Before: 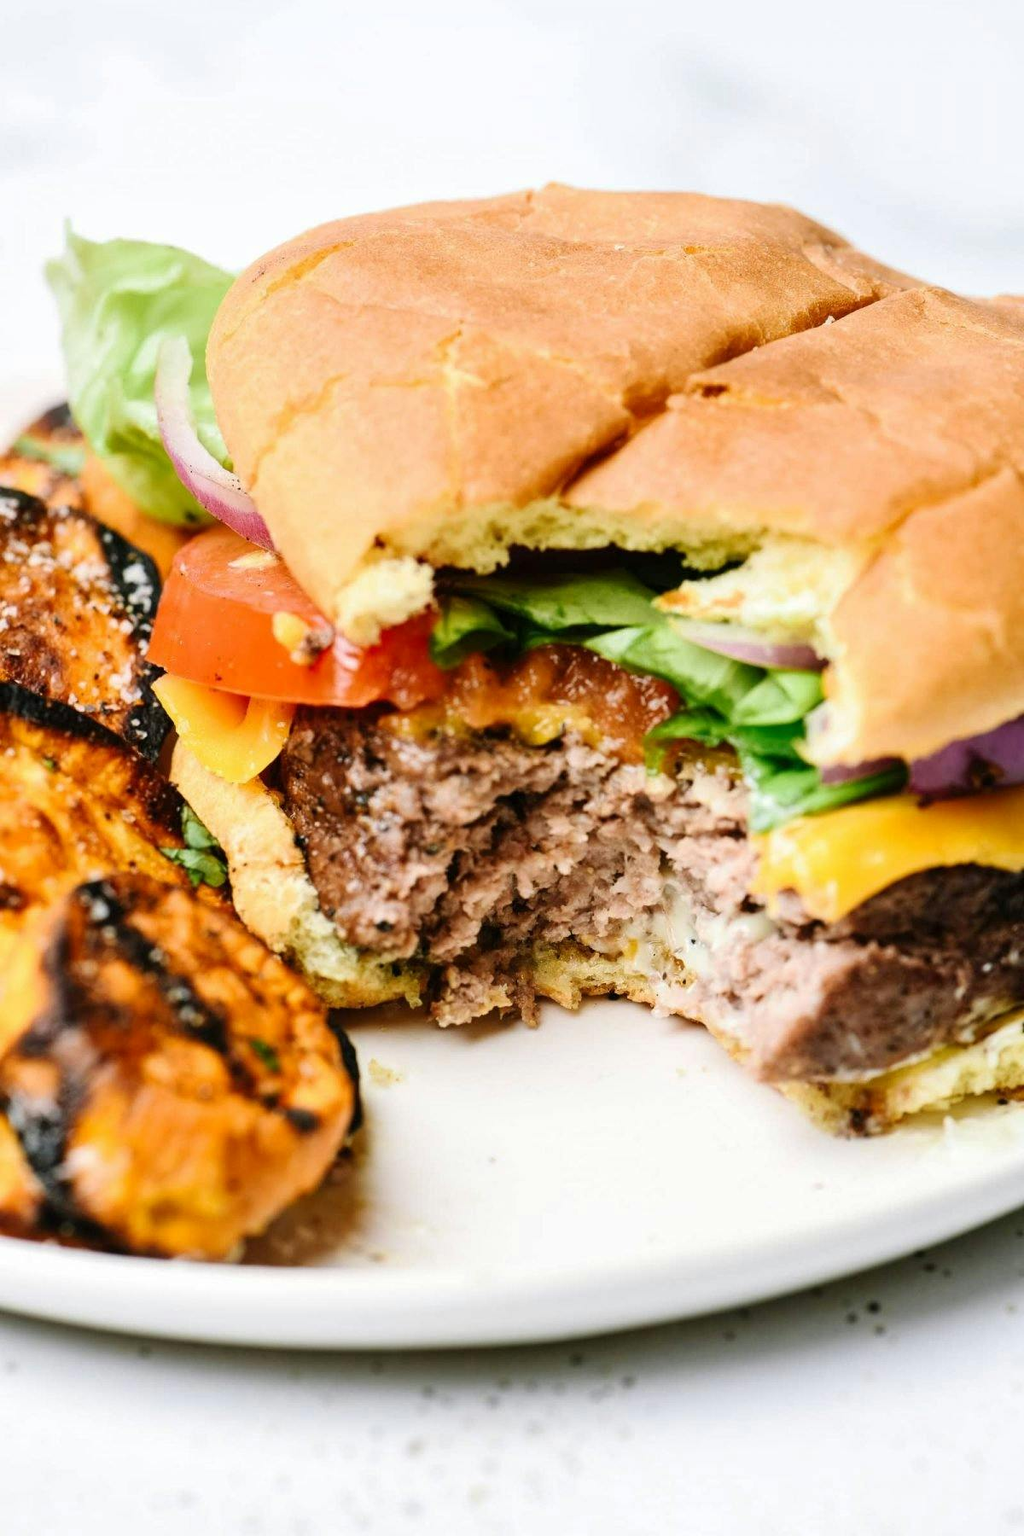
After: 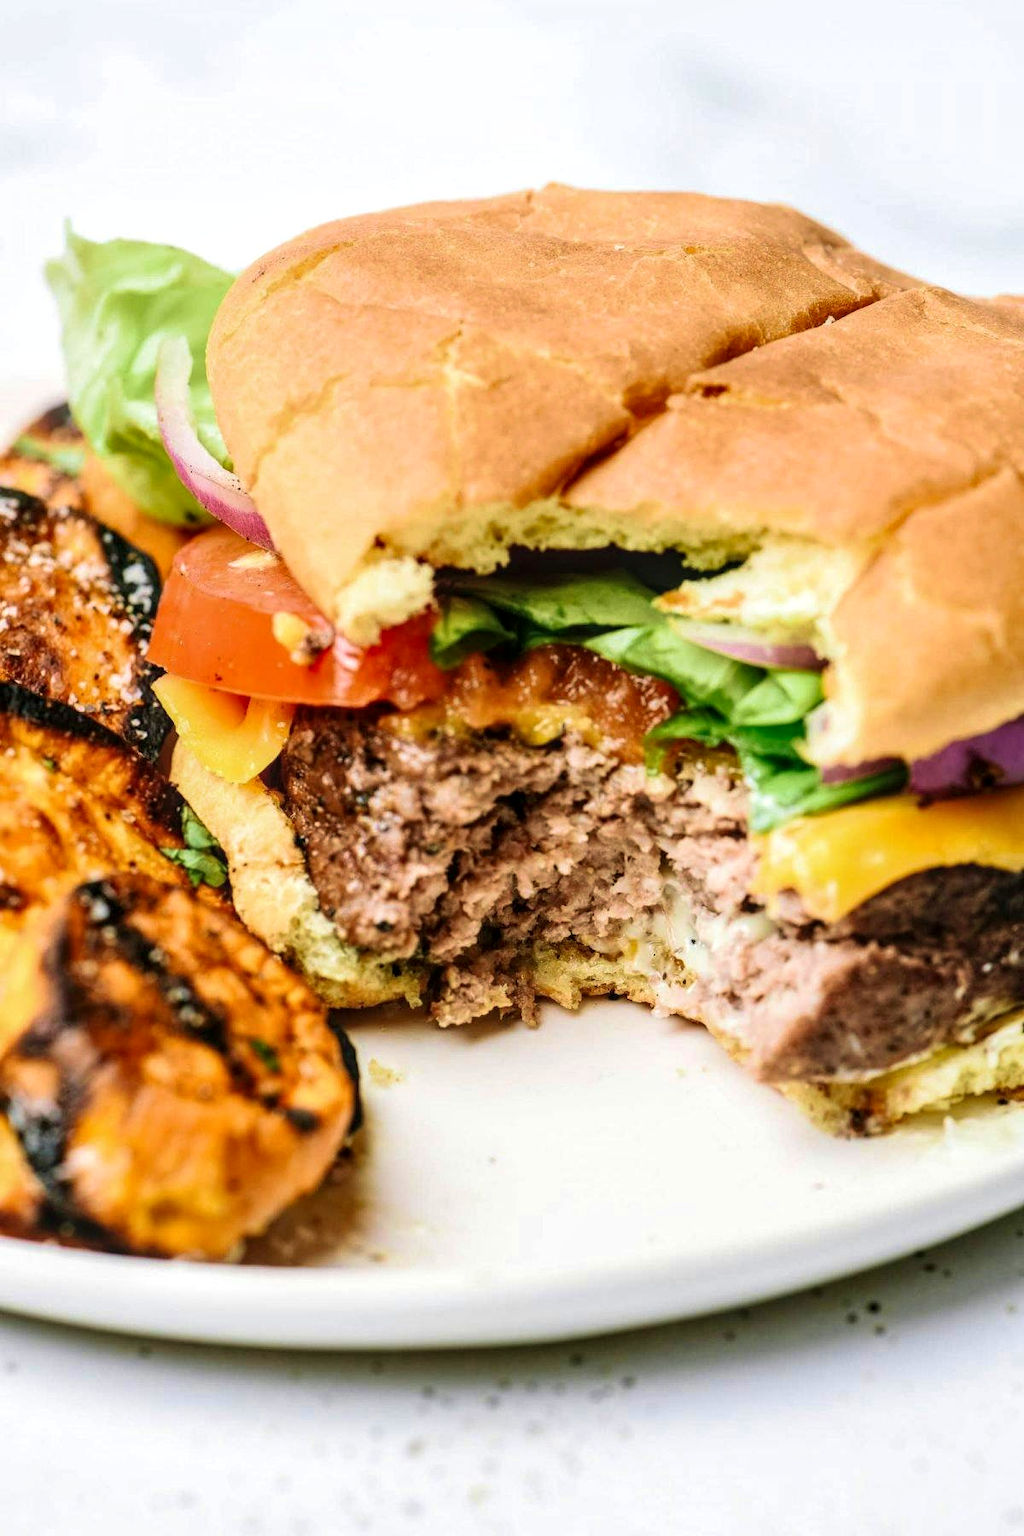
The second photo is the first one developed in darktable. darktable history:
velvia: strength 40.26%
local contrast: on, module defaults
